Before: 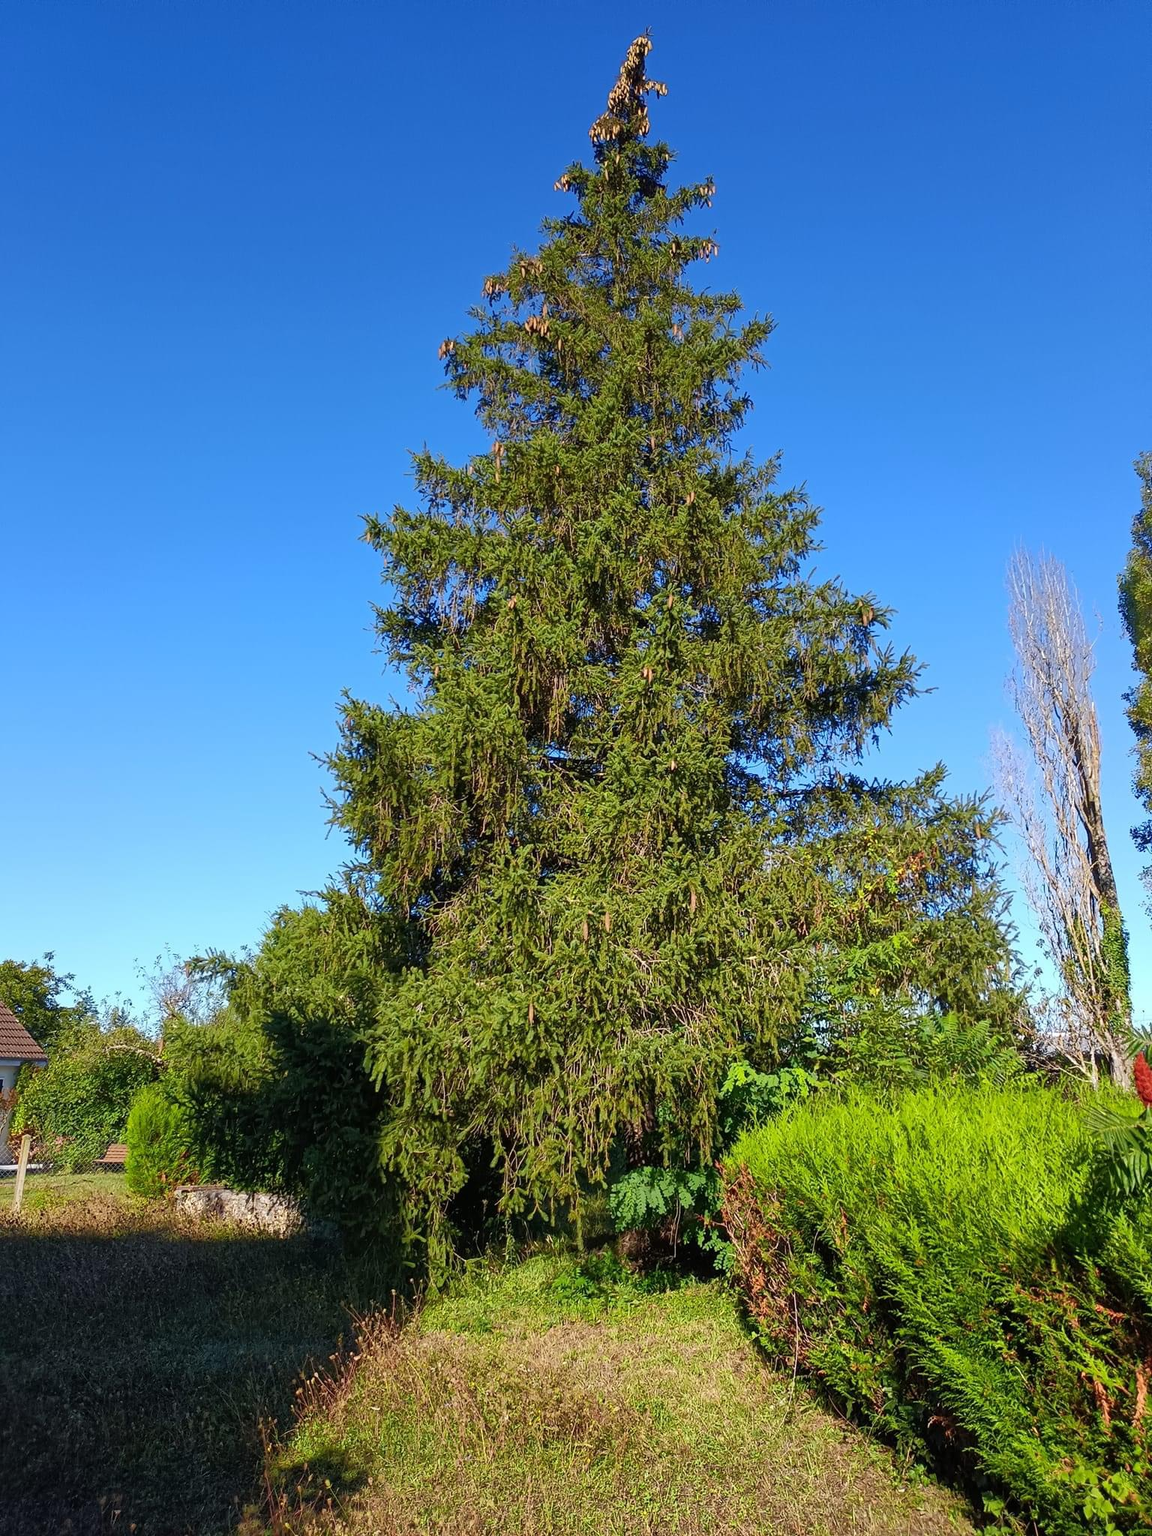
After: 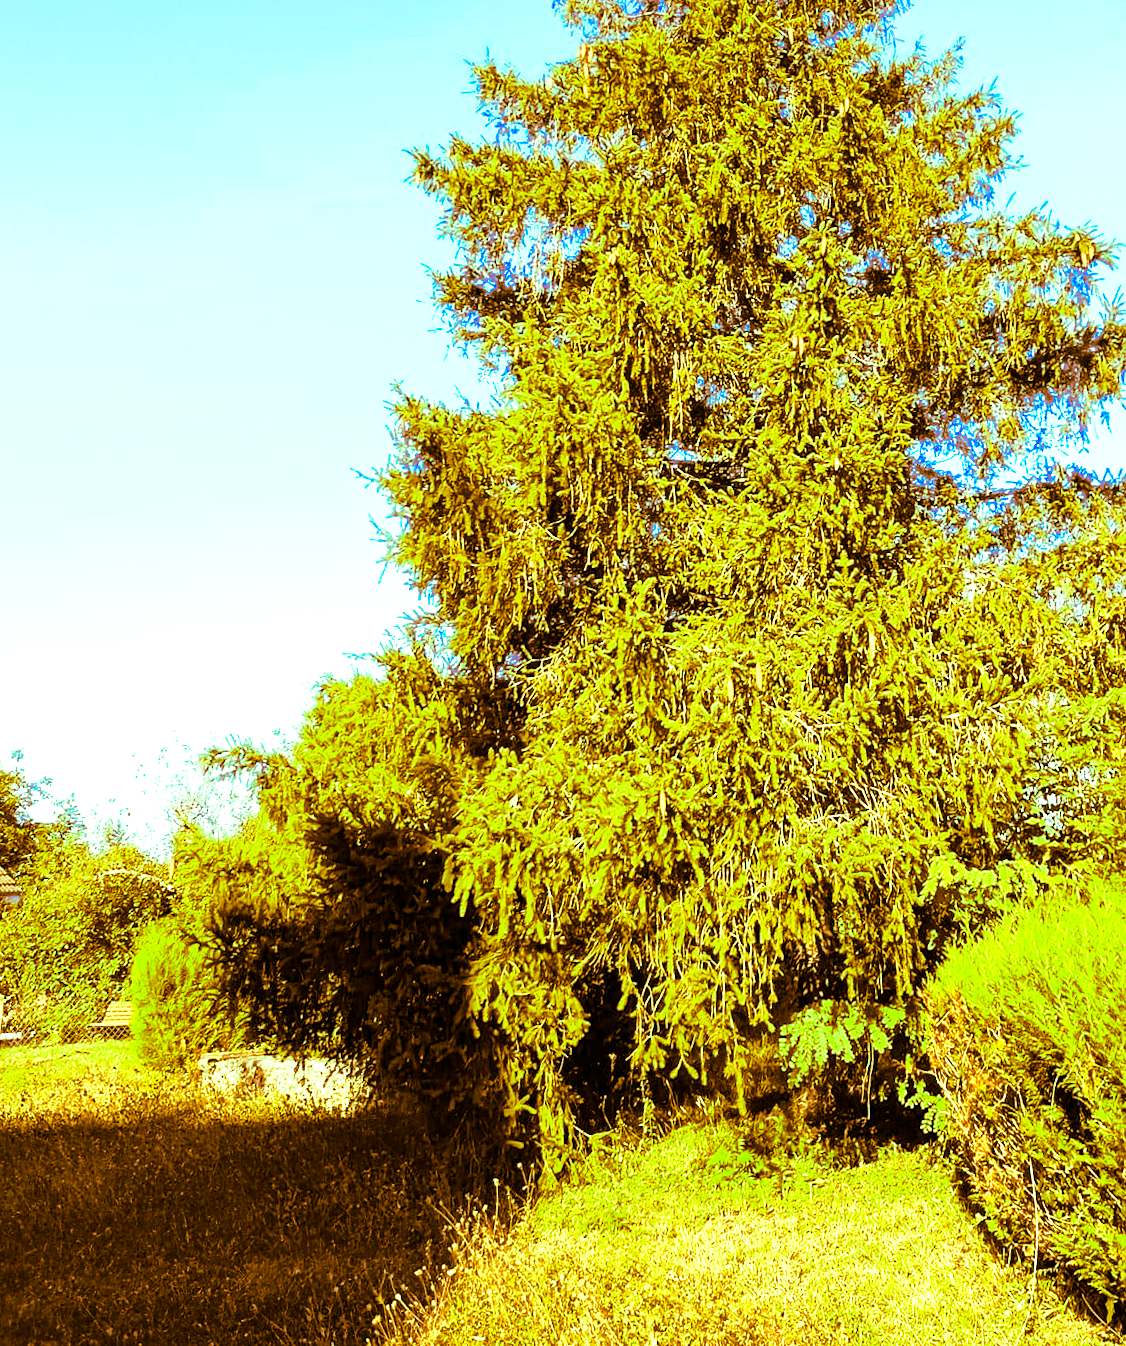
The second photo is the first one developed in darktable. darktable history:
crop: left 6.488%, top 27.668%, right 24.183%, bottom 8.656%
exposure: black level correction 0, exposure 1.45 EV, compensate exposure bias true, compensate highlight preservation false
color contrast: green-magenta contrast 1.55, blue-yellow contrast 1.83
split-toning: shadows › hue 26°, shadows › saturation 0.92, highlights › hue 40°, highlights › saturation 0.92, balance -63, compress 0%
rotate and perspective: rotation -2.56°, automatic cropping off
white balance: red 1.045, blue 0.932
color correction: highlights a* -20.08, highlights b* 9.8, shadows a* -20.4, shadows b* -10.76
base curve: curves: ch0 [(0, 0) (0.036, 0.025) (0.121, 0.166) (0.206, 0.329) (0.605, 0.79) (1, 1)], preserve colors none
